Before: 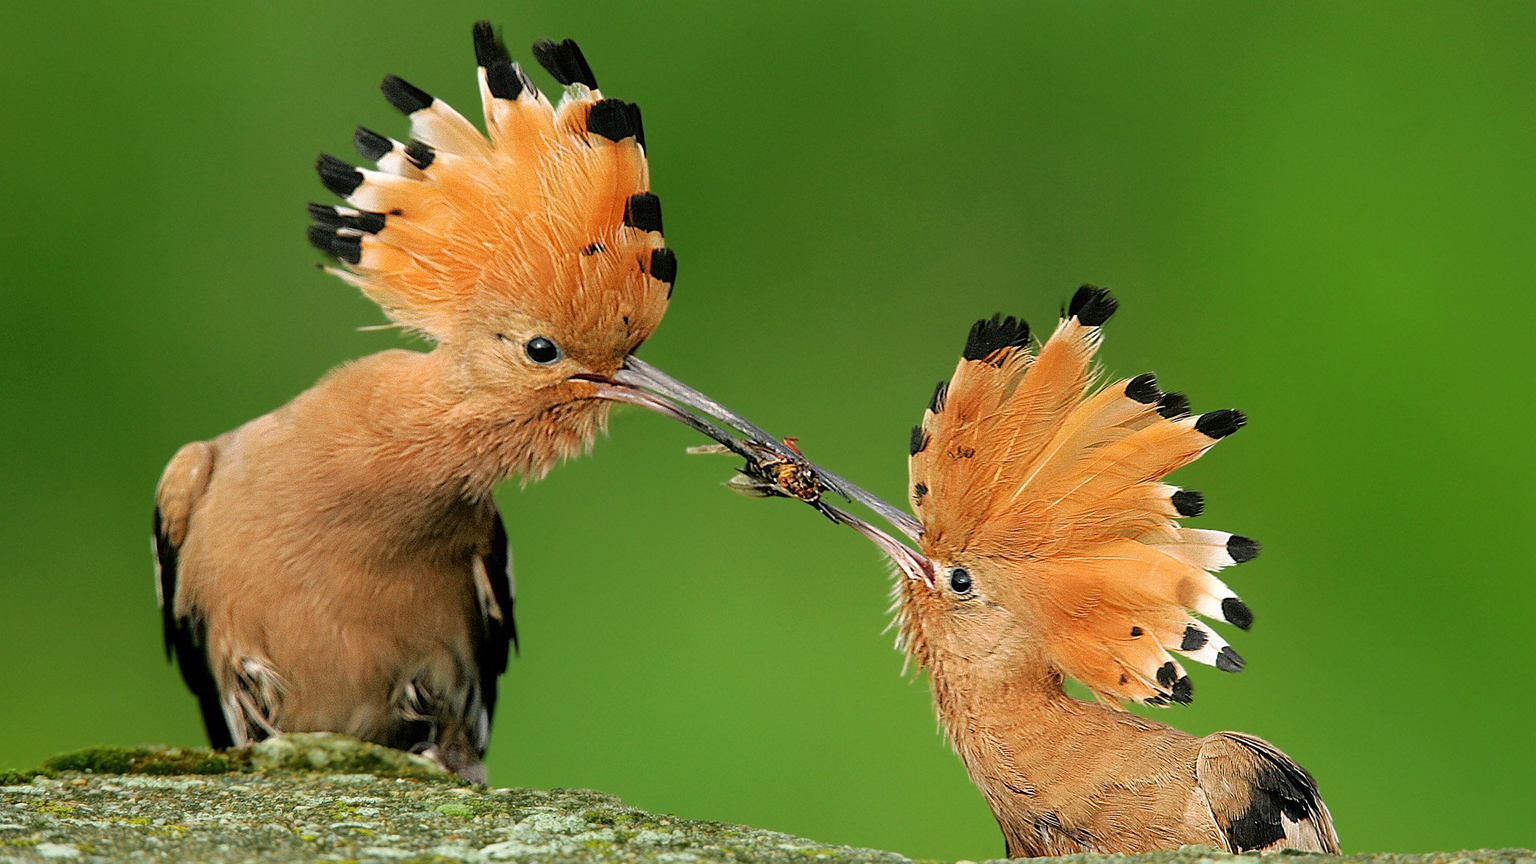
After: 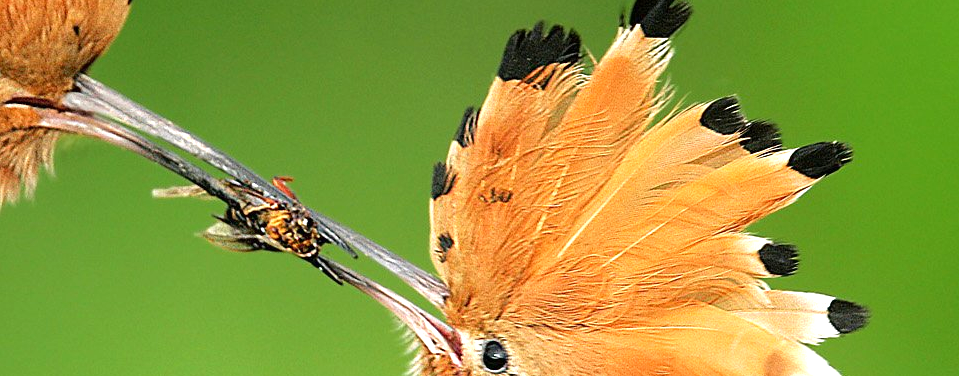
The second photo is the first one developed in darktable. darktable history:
crop: left 36.812%, top 34.296%, right 13.196%, bottom 30.808%
exposure: exposure 0.656 EV, compensate exposure bias true, compensate highlight preservation false
